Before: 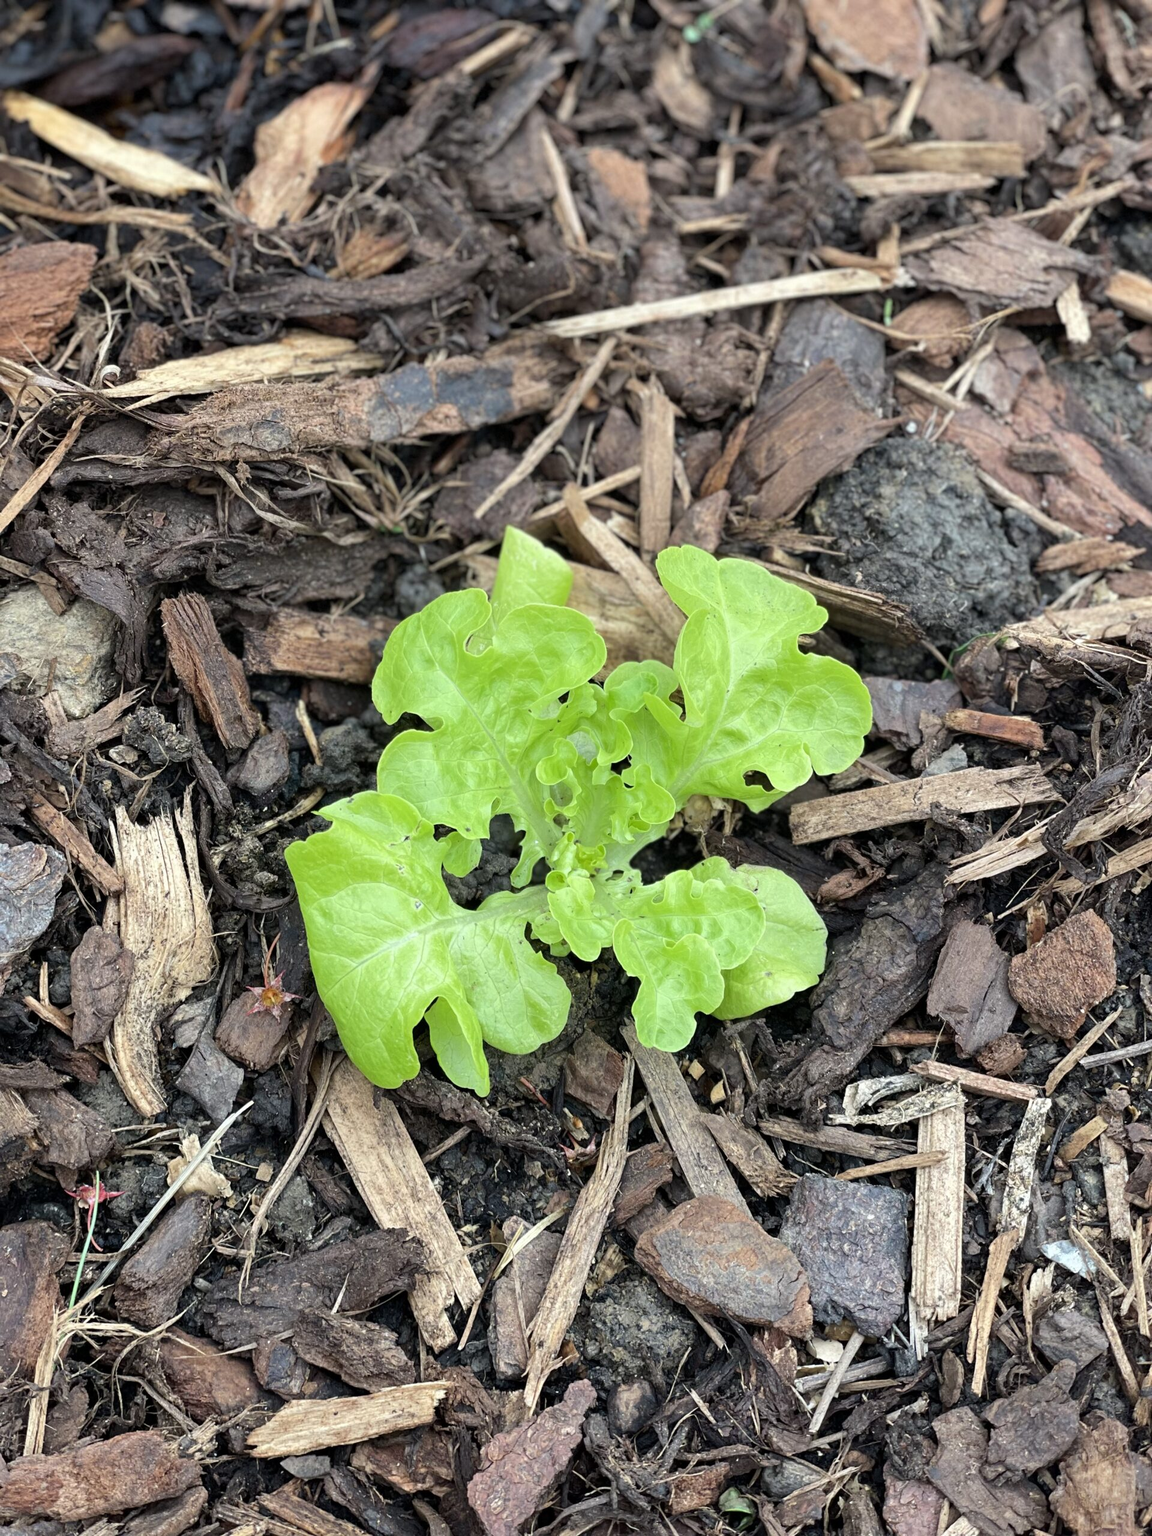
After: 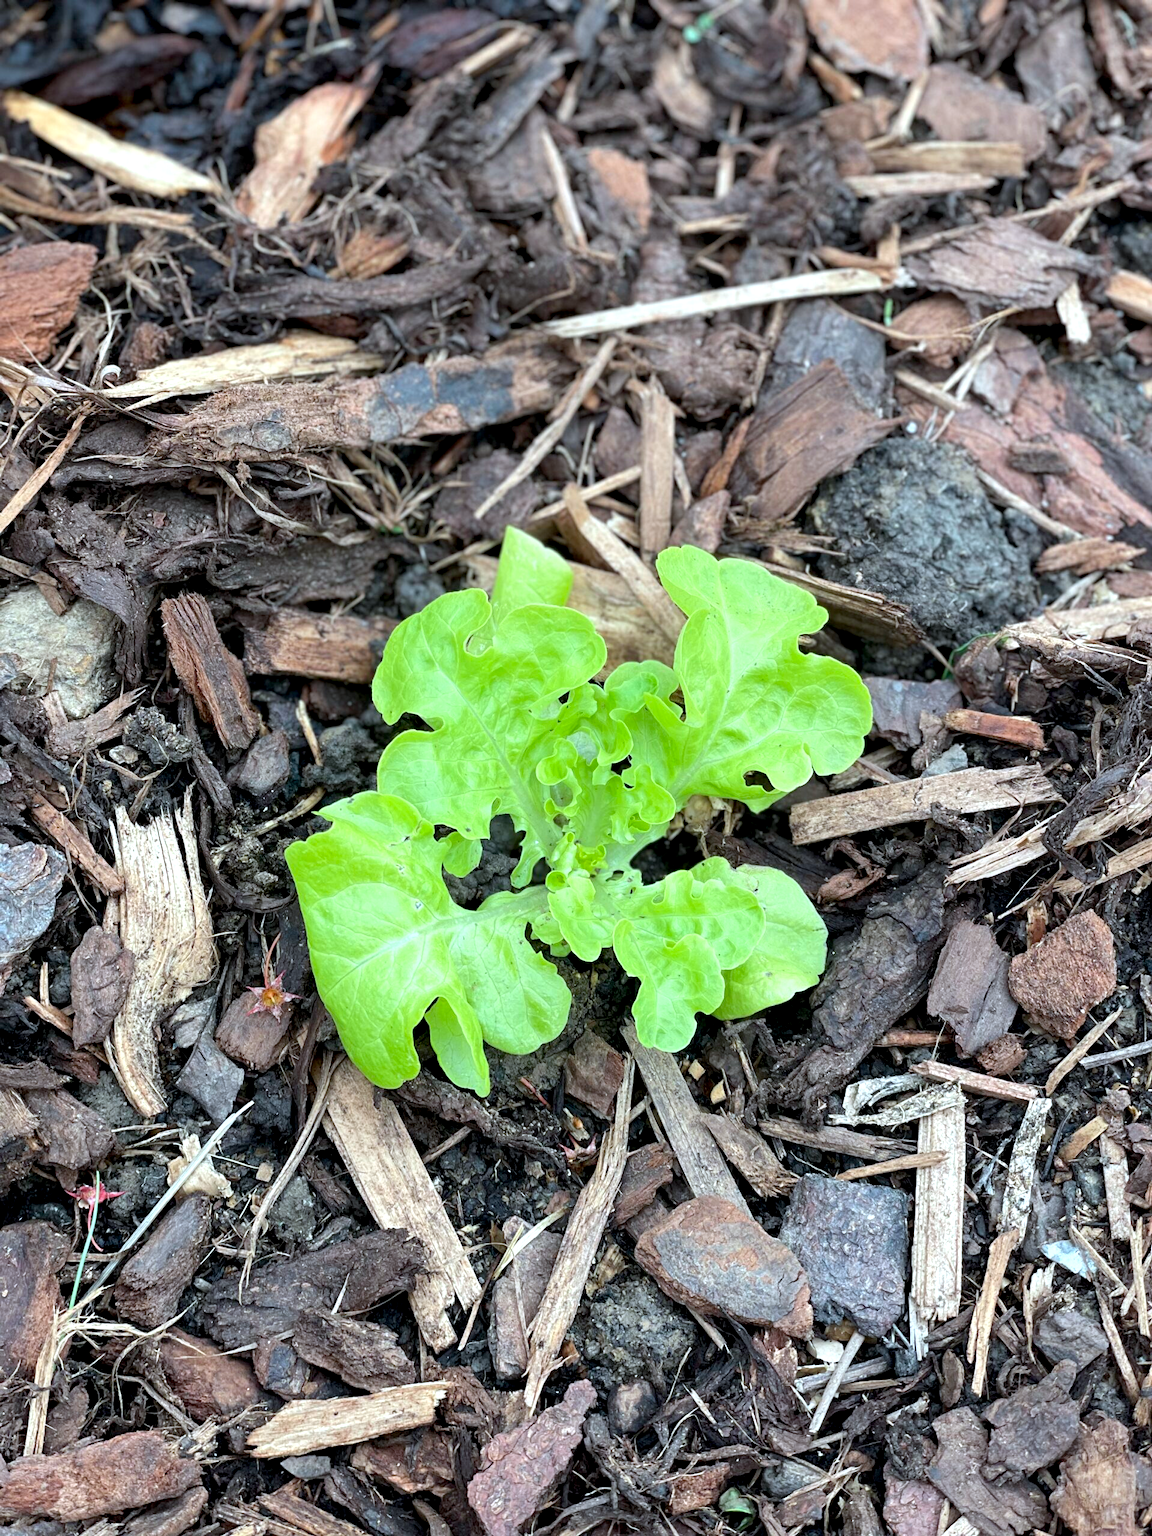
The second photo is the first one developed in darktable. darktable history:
color correction: highlights a* -4.18, highlights b* -10.81
exposure: black level correction 0.005, exposure 0.286 EV, compensate highlight preservation false
